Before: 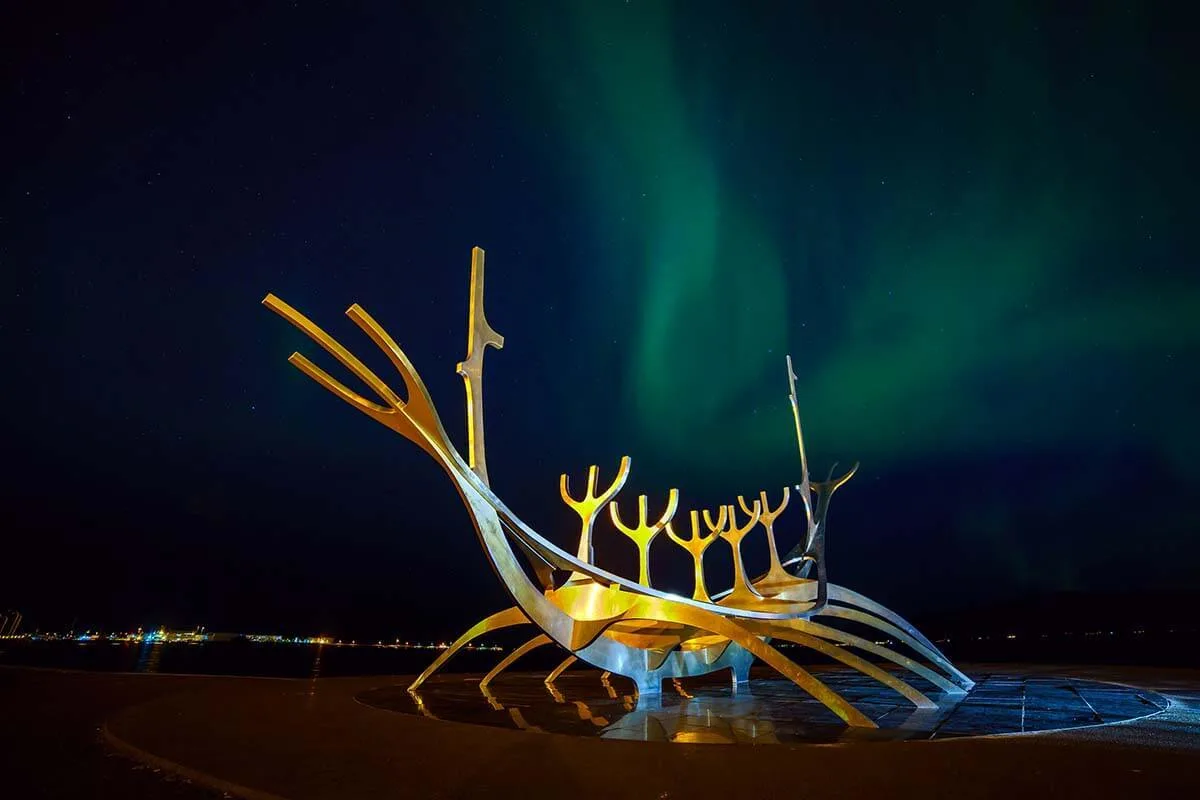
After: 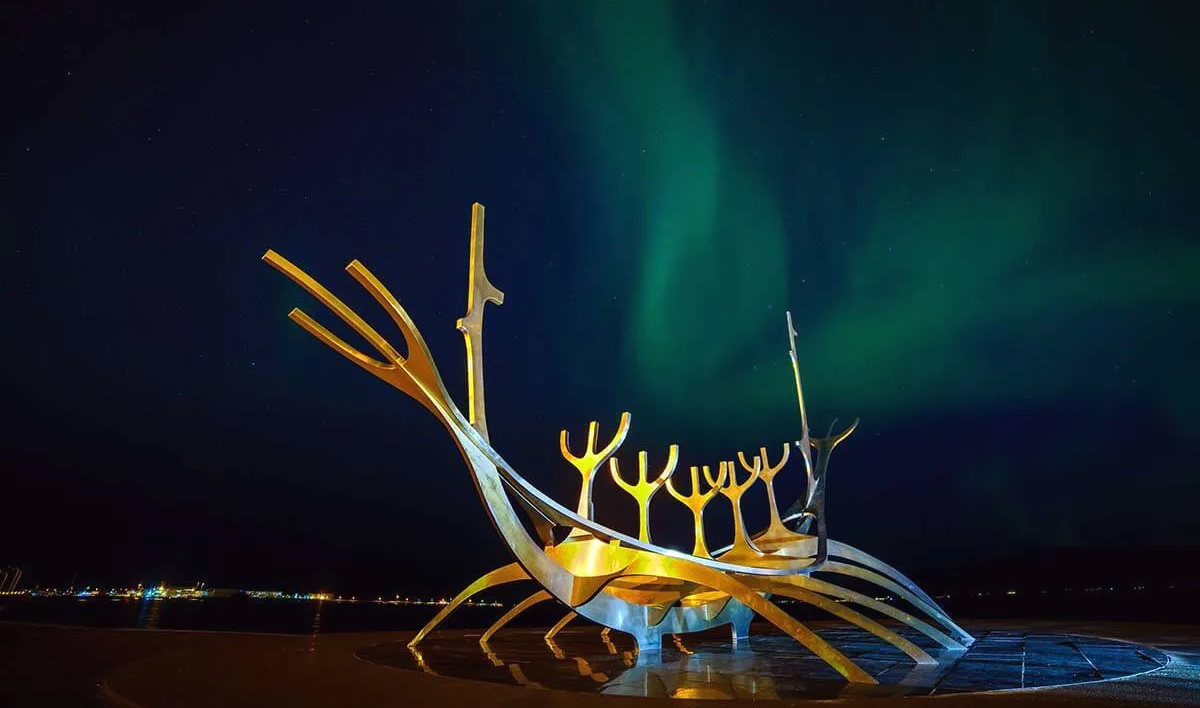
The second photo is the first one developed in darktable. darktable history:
exposure: black level correction -0.001, exposure 0.08 EV, compensate highlight preservation false
crop and rotate: top 5.609%, bottom 5.777%
